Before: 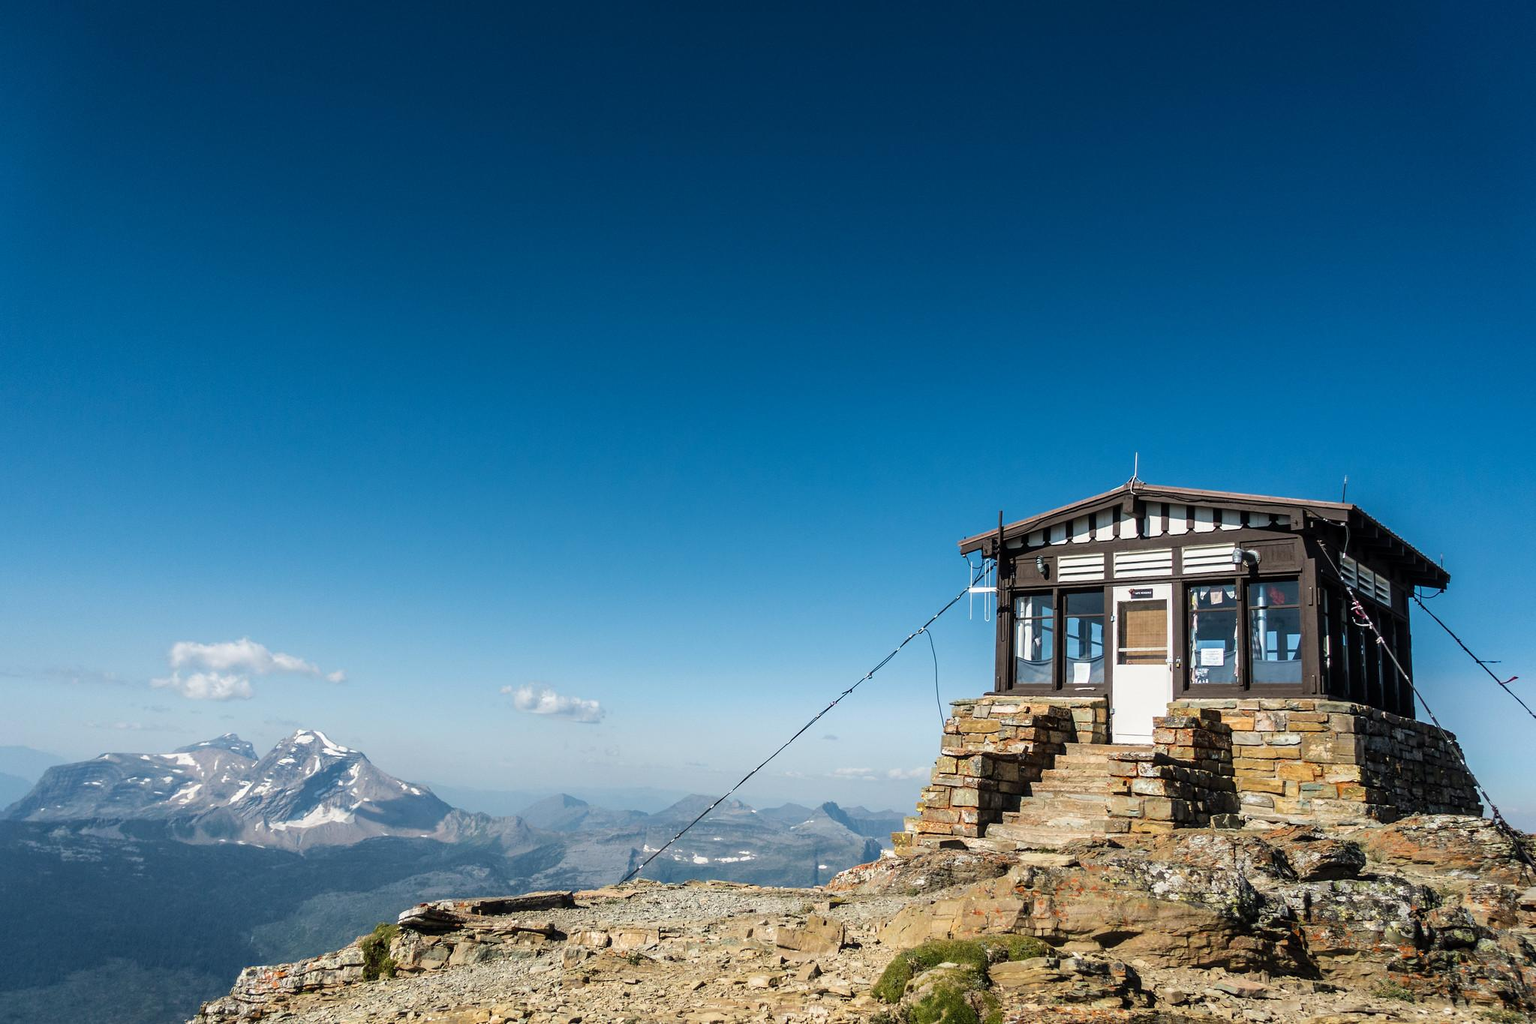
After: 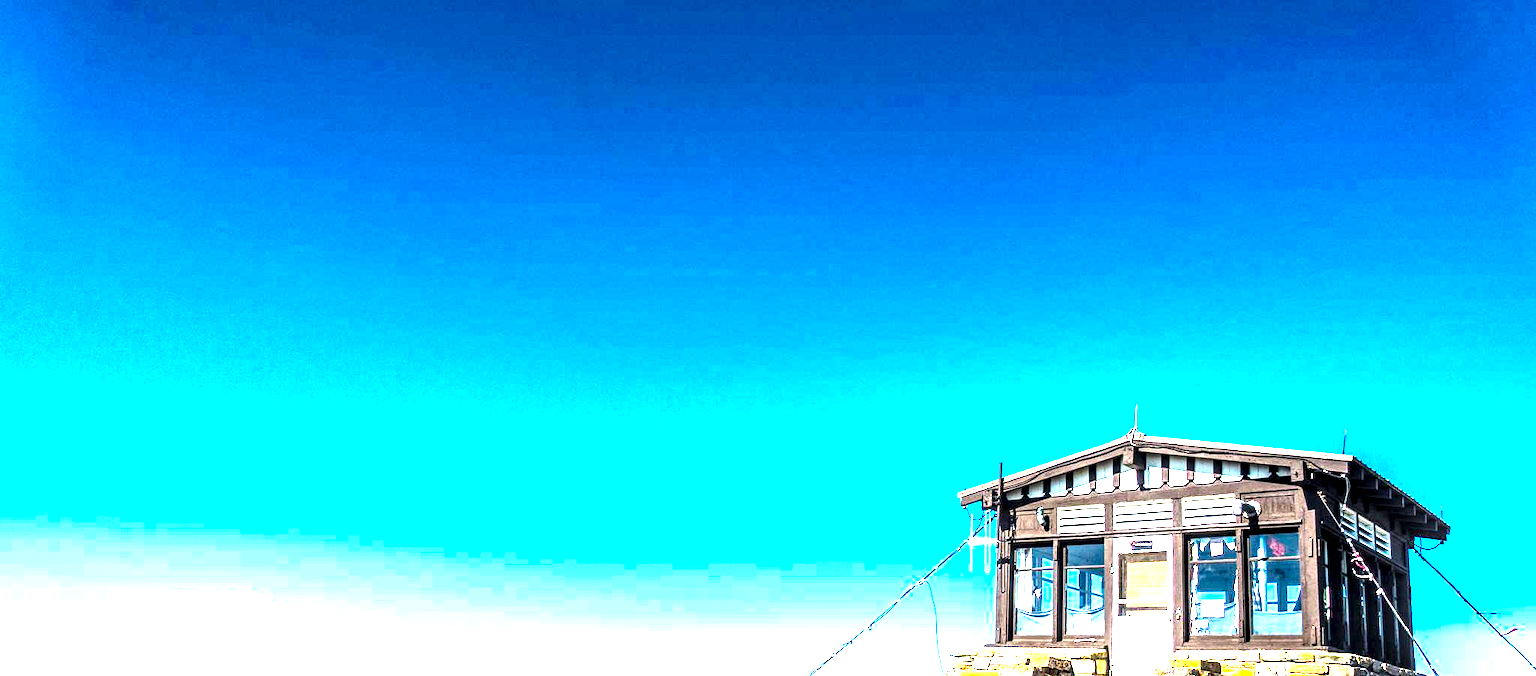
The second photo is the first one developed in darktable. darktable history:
local contrast: detail 204%
color balance rgb: power › chroma 0.974%, power › hue 253.64°, highlights gain › luminance 1.151%, highlights gain › chroma 0.31%, highlights gain › hue 41.92°, linear chroma grading › global chroma 14.364%, perceptual saturation grading › global saturation 19.509%, perceptual brilliance grading › global brilliance 18.761%, global vibrance 30.241%, contrast 9.647%
crop and rotate: top 4.771%, bottom 29.115%
exposure: black level correction 0, exposure 1.523 EV, compensate highlight preservation false
